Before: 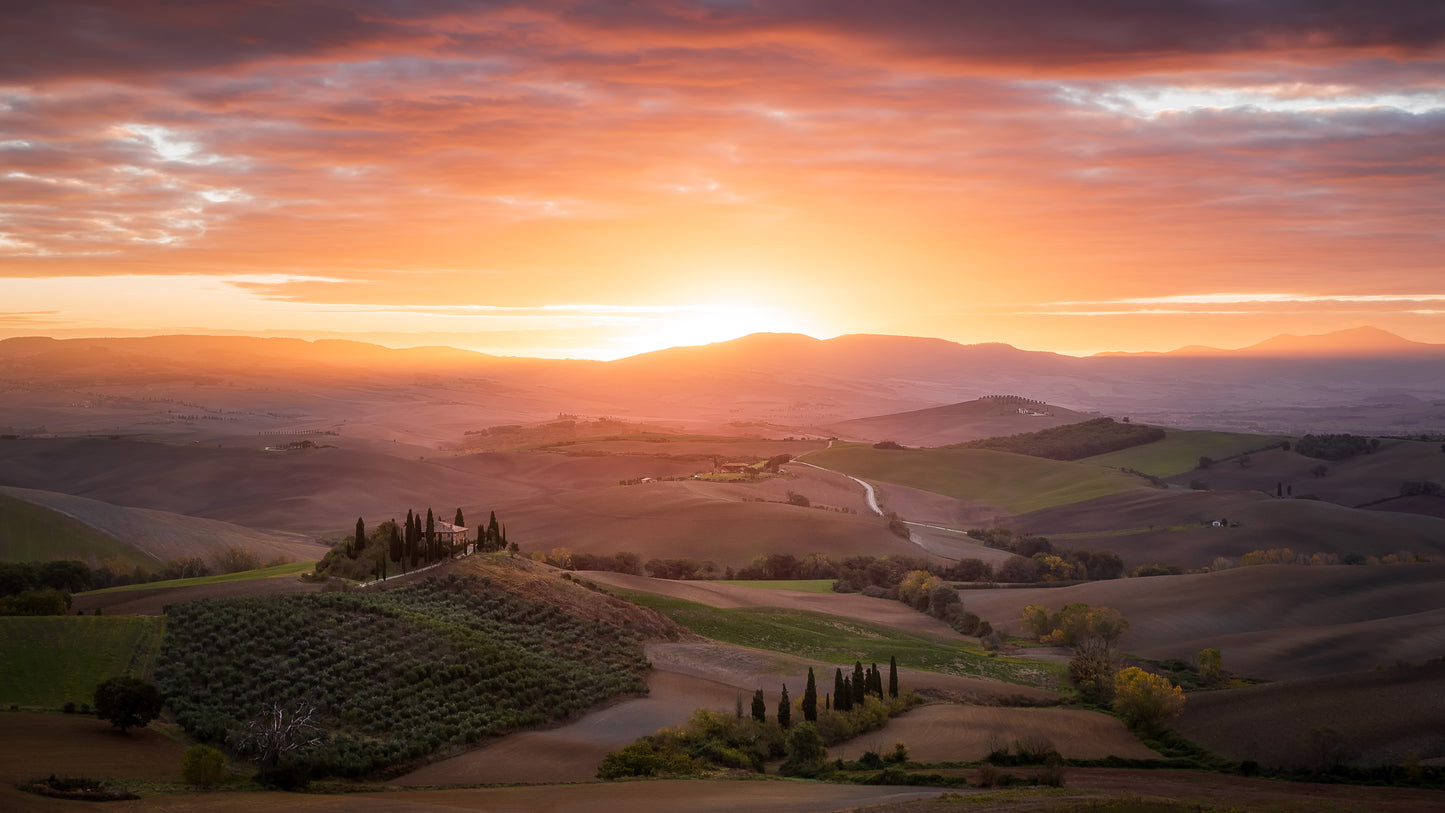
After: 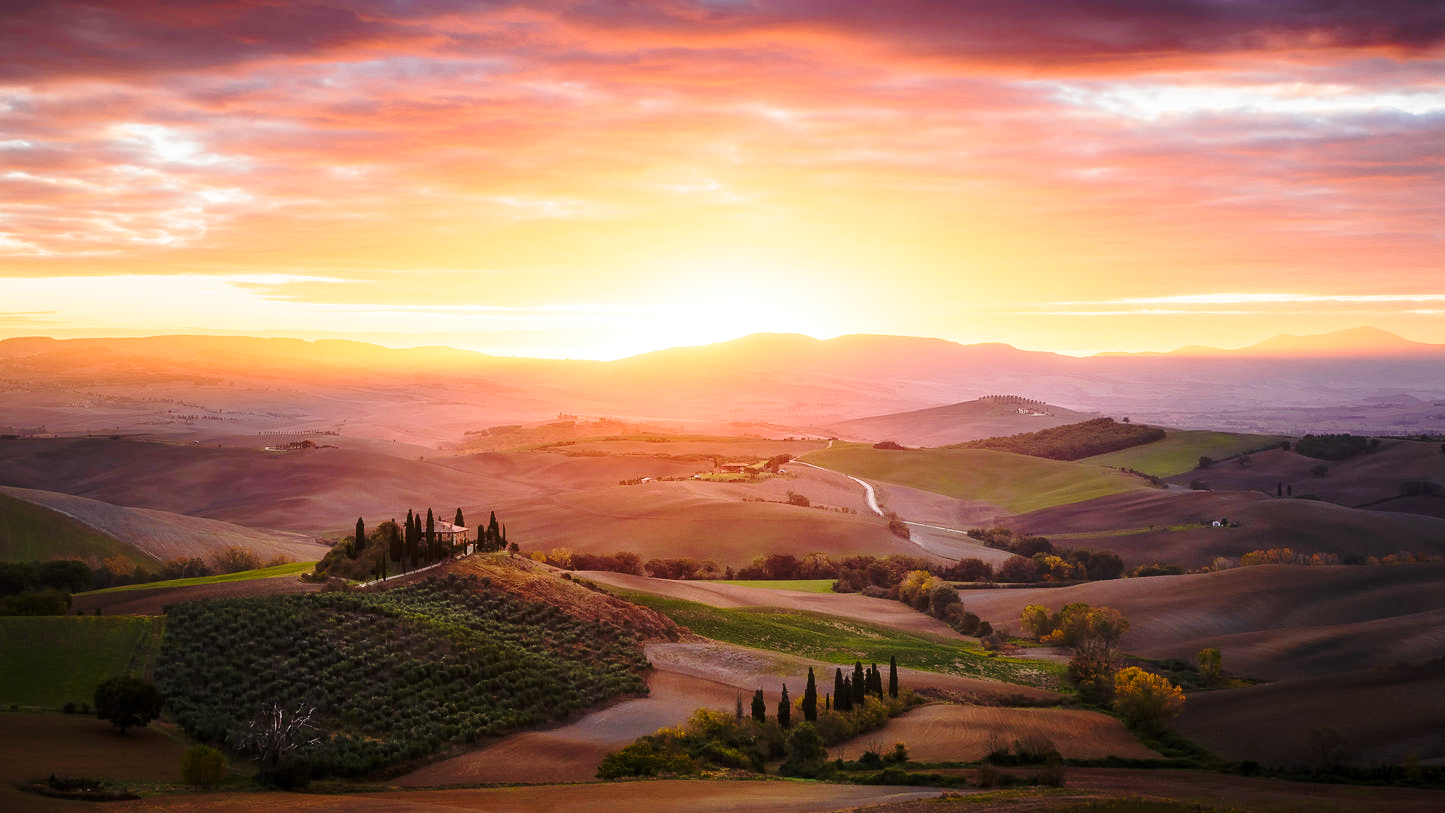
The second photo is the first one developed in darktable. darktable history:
contrast brightness saturation: saturation 0.1
base curve: curves: ch0 [(0, 0) (0.036, 0.037) (0.121, 0.228) (0.46, 0.76) (0.859, 0.983) (1, 1)], preserve colors none
